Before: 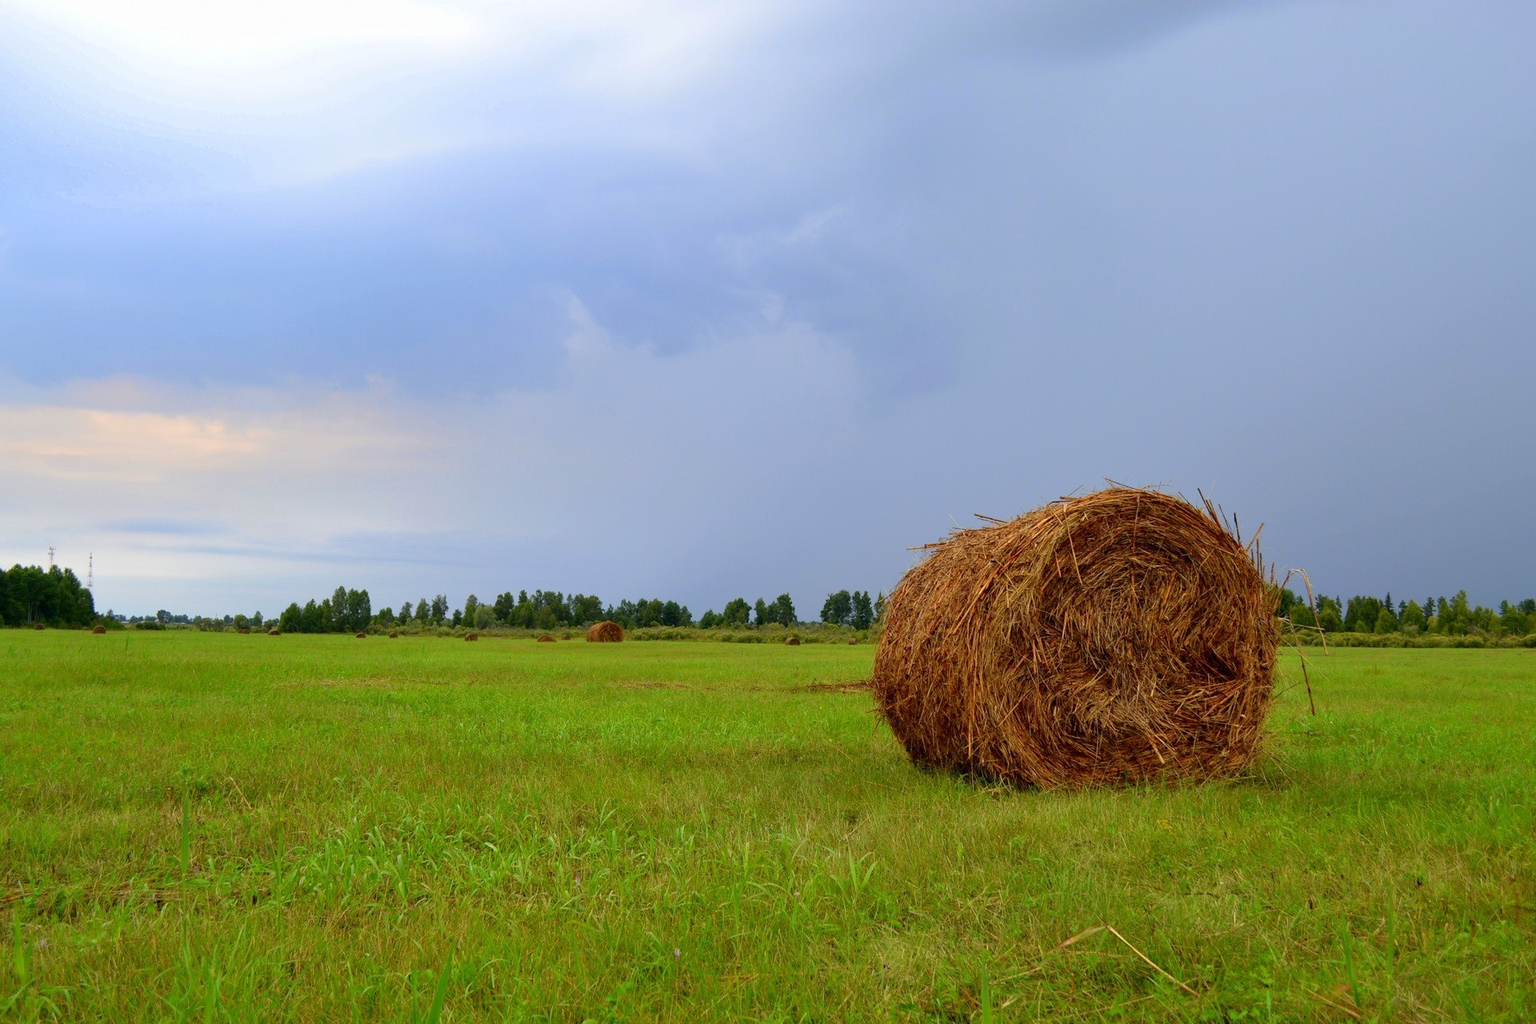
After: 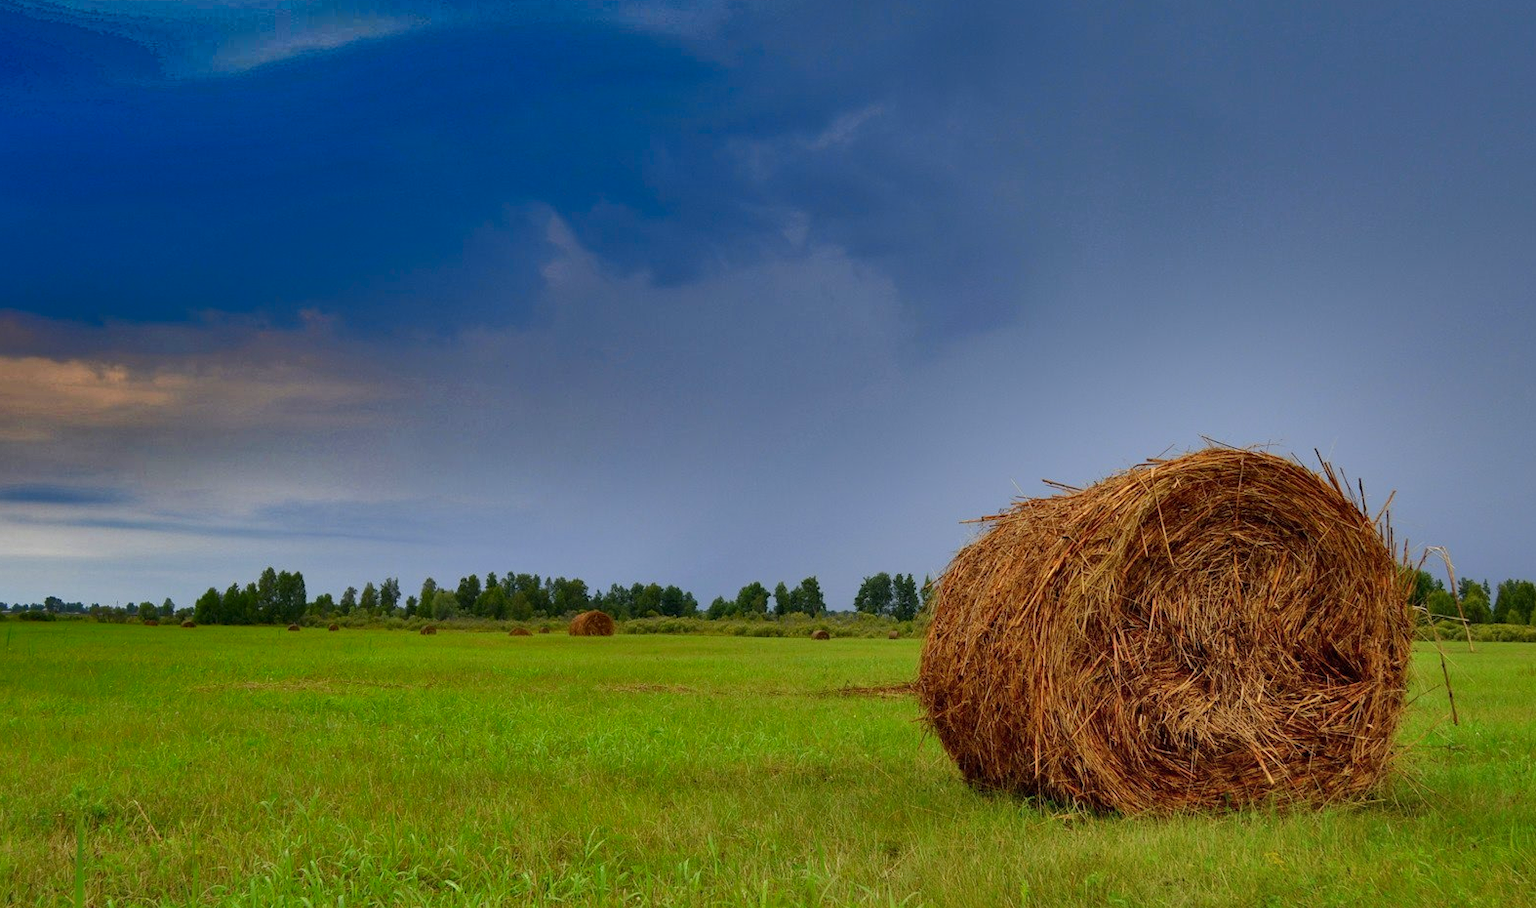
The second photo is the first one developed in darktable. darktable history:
crop: left 7.856%, top 11.836%, right 10.12%, bottom 15.387%
shadows and highlights: radius 123.98, shadows 100, white point adjustment -3, highlights -100, highlights color adjustment 89.84%, soften with gaussian
